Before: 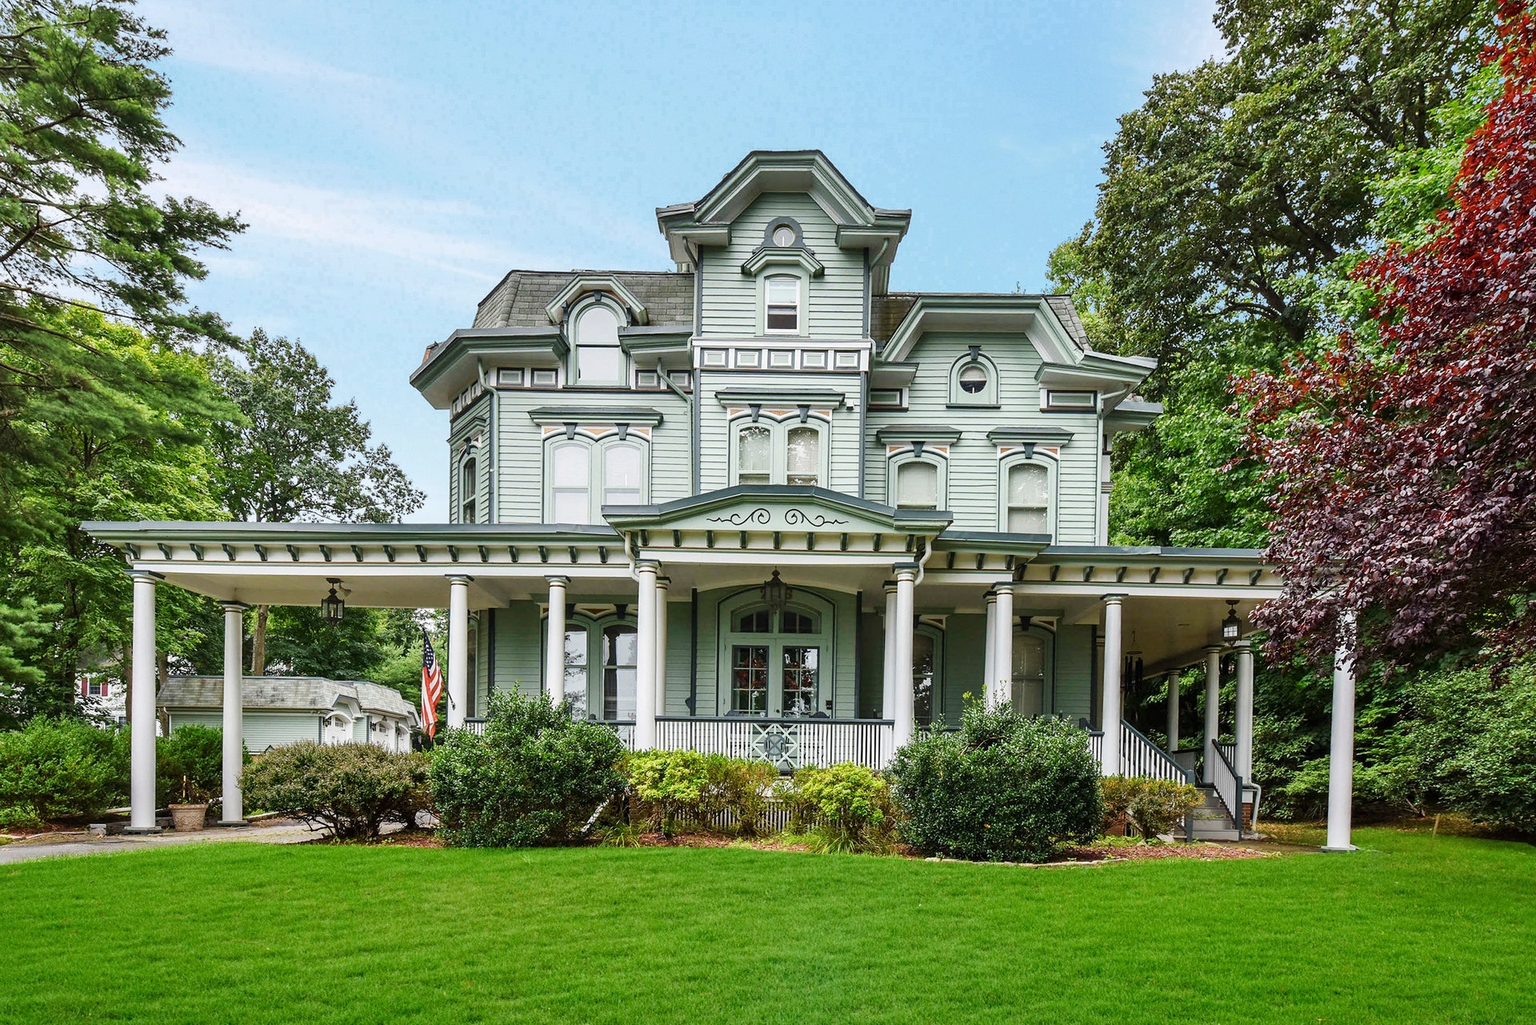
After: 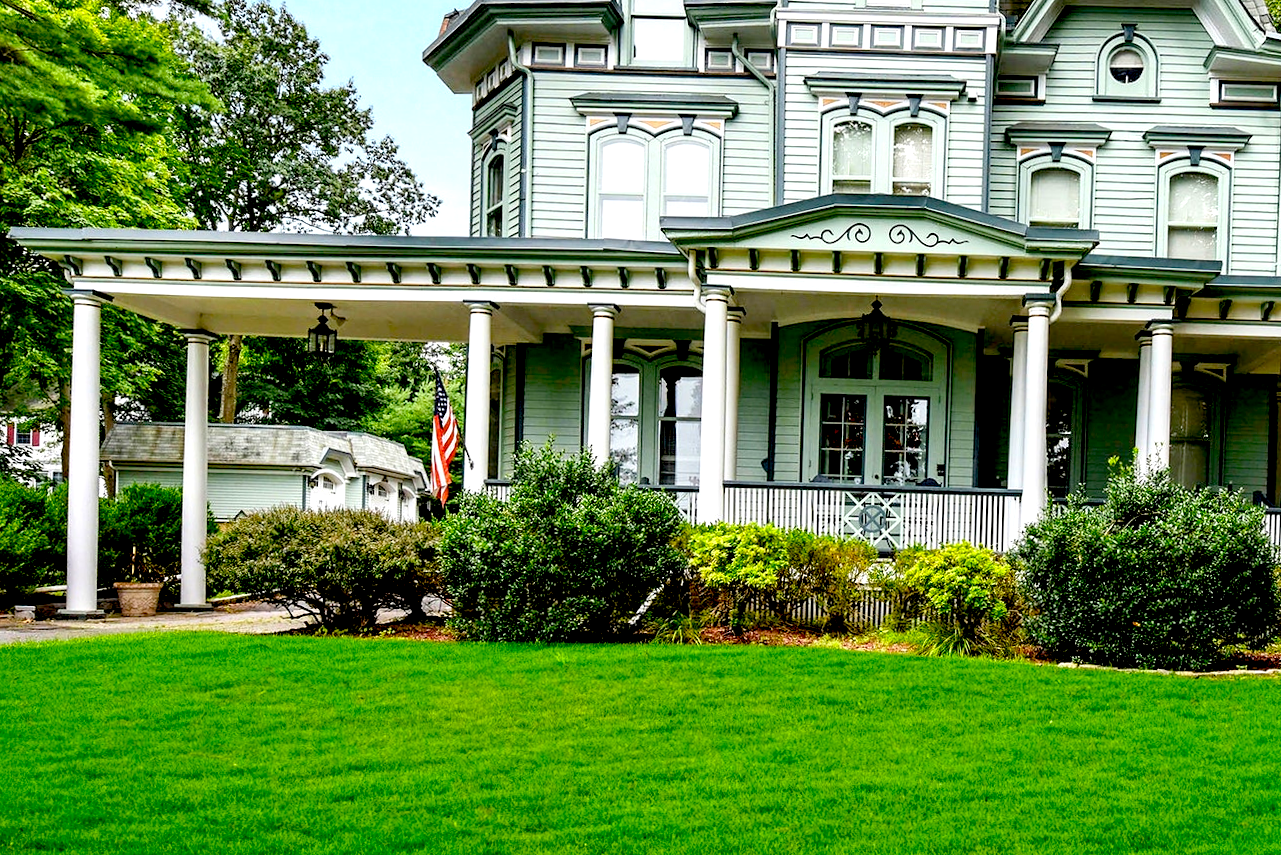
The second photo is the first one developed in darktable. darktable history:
exposure: black level correction 0.031, exposure 0.304 EV, compensate highlight preservation false
crop and rotate: angle -0.82°, left 3.85%, top 31.828%, right 27.992%
color balance: contrast 6.48%, output saturation 113.3%
